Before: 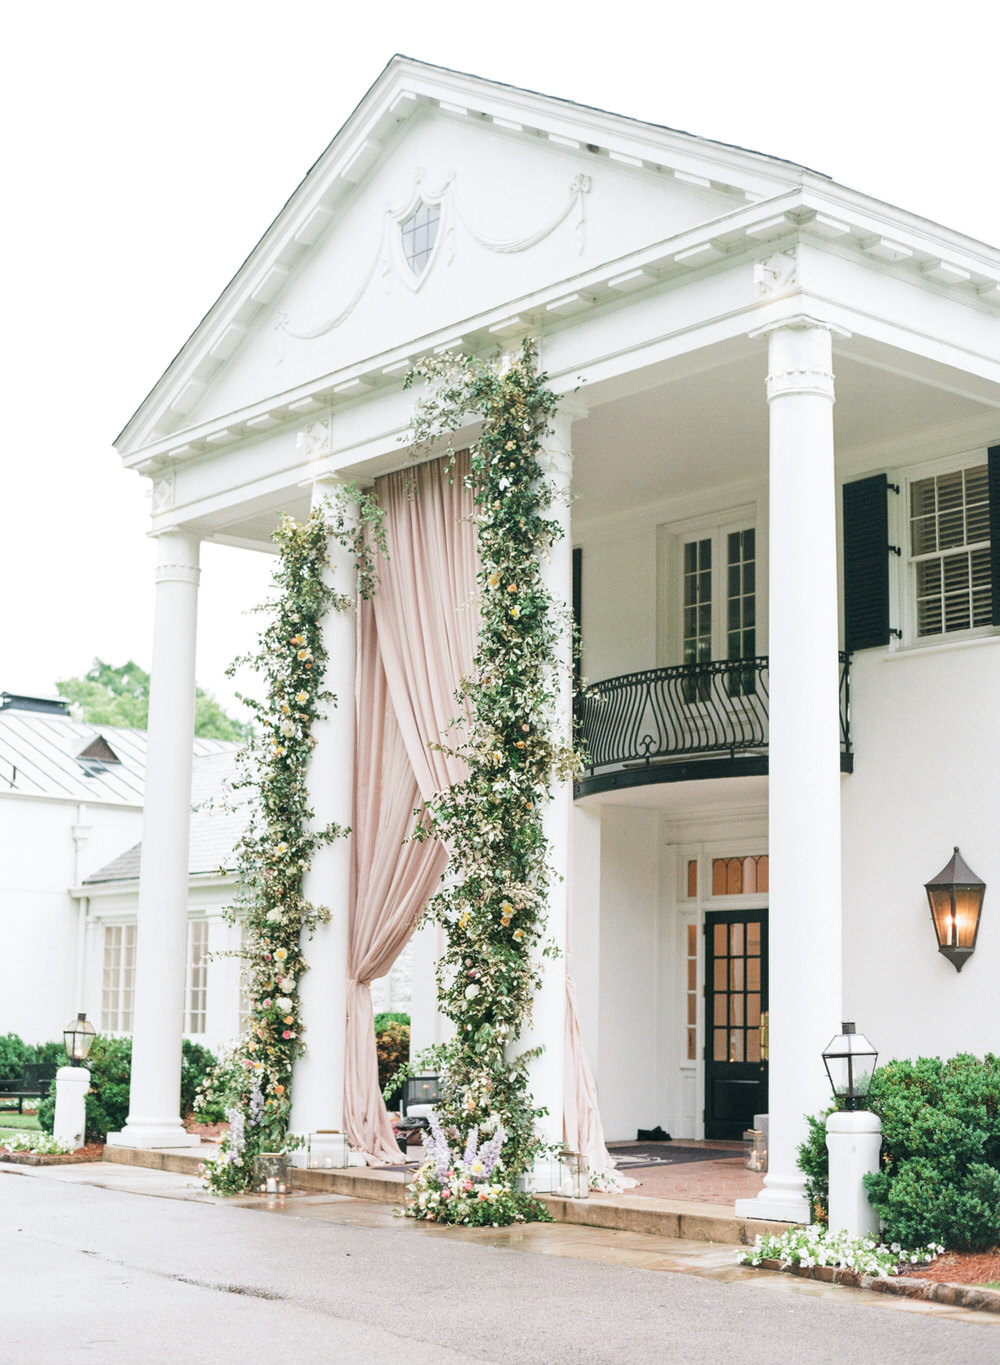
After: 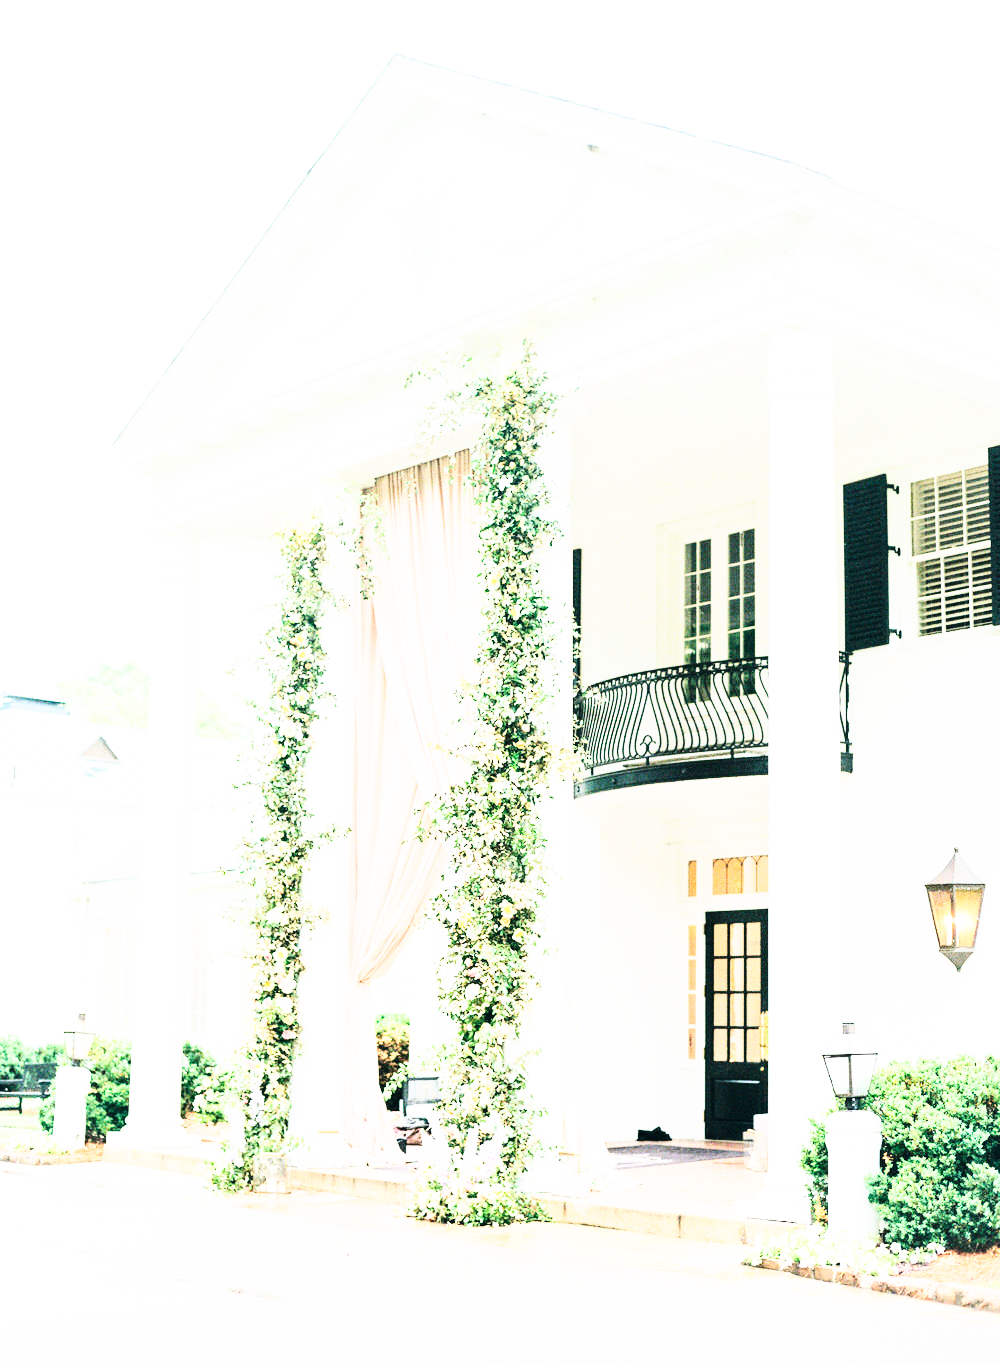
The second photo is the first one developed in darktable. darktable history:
contrast brightness saturation: contrast 0.105, brightness 0.036, saturation 0.086
tone equalizer: -7 EV 0.161 EV, -6 EV 0.589 EV, -5 EV 1.11 EV, -4 EV 1.3 EV, -3 EV 1.18 EV, -2 EV 0.6 EV, -1 EV 0.153 EV, edges refinement/feathering 500, mask exposure compensation -1.57 EV, preserve details no
base curve: curves: ch0 [(0, 0) (0.007, 0.004) (0.027, 0.03) (0.046, 0.07) (0.207, 0.54) (0.442, 0.872) (0.673, 0.972) (1, 1)], preserve colors none
